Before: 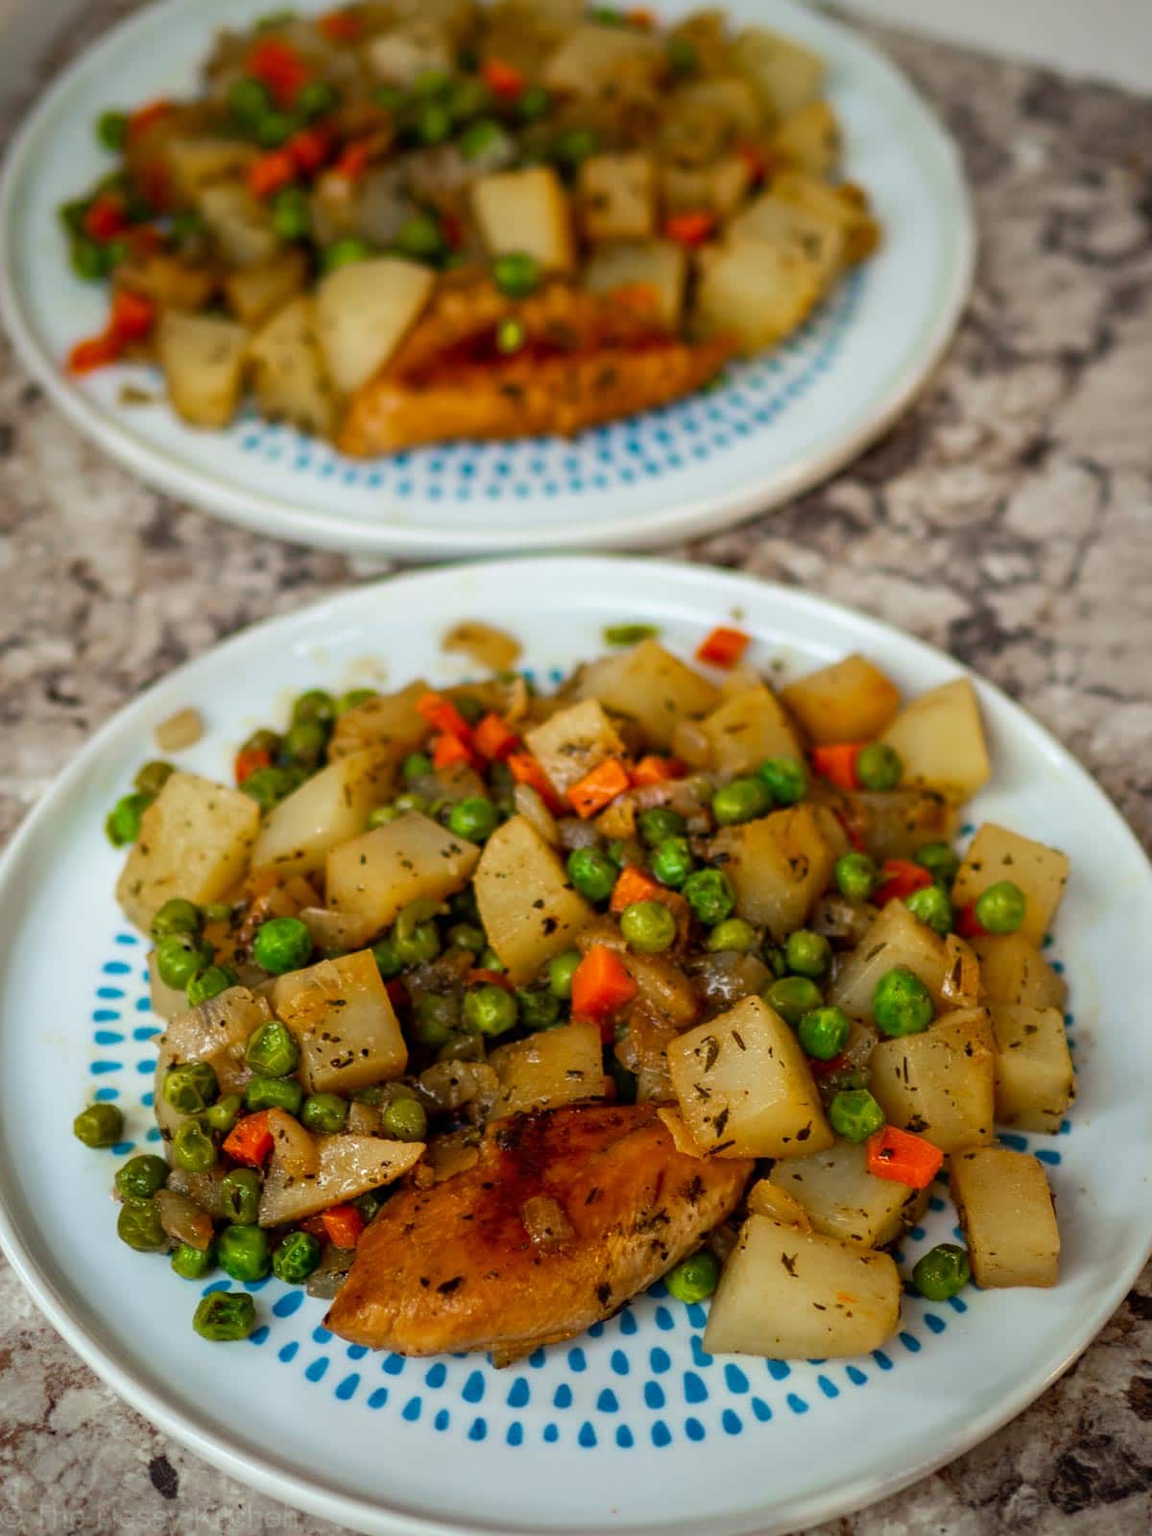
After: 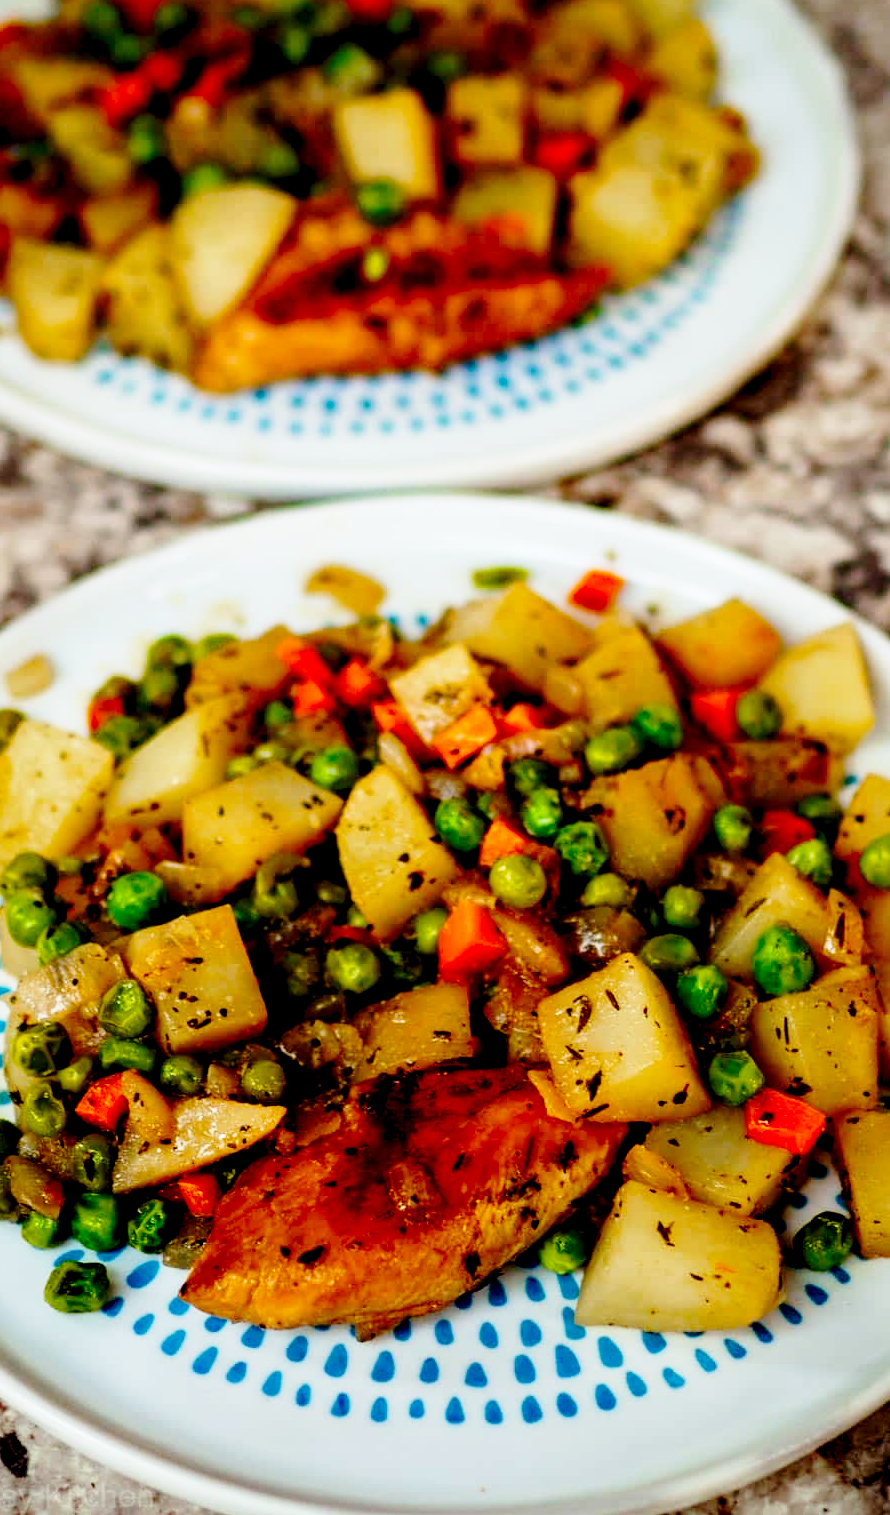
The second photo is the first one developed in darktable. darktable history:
exposure: black level correction 0.029, exposure -0.073 EV, compensate highlight preservation false
base curve: curves: ch0 [(0, 0) (0.028, 0.03) (0.121, 0.232) (0.46, 0.748) (0.859, 0.968) (1, 1)], preserve colors none
crop and rotate: left 13.15%, top 5.251%, right 12.609%
